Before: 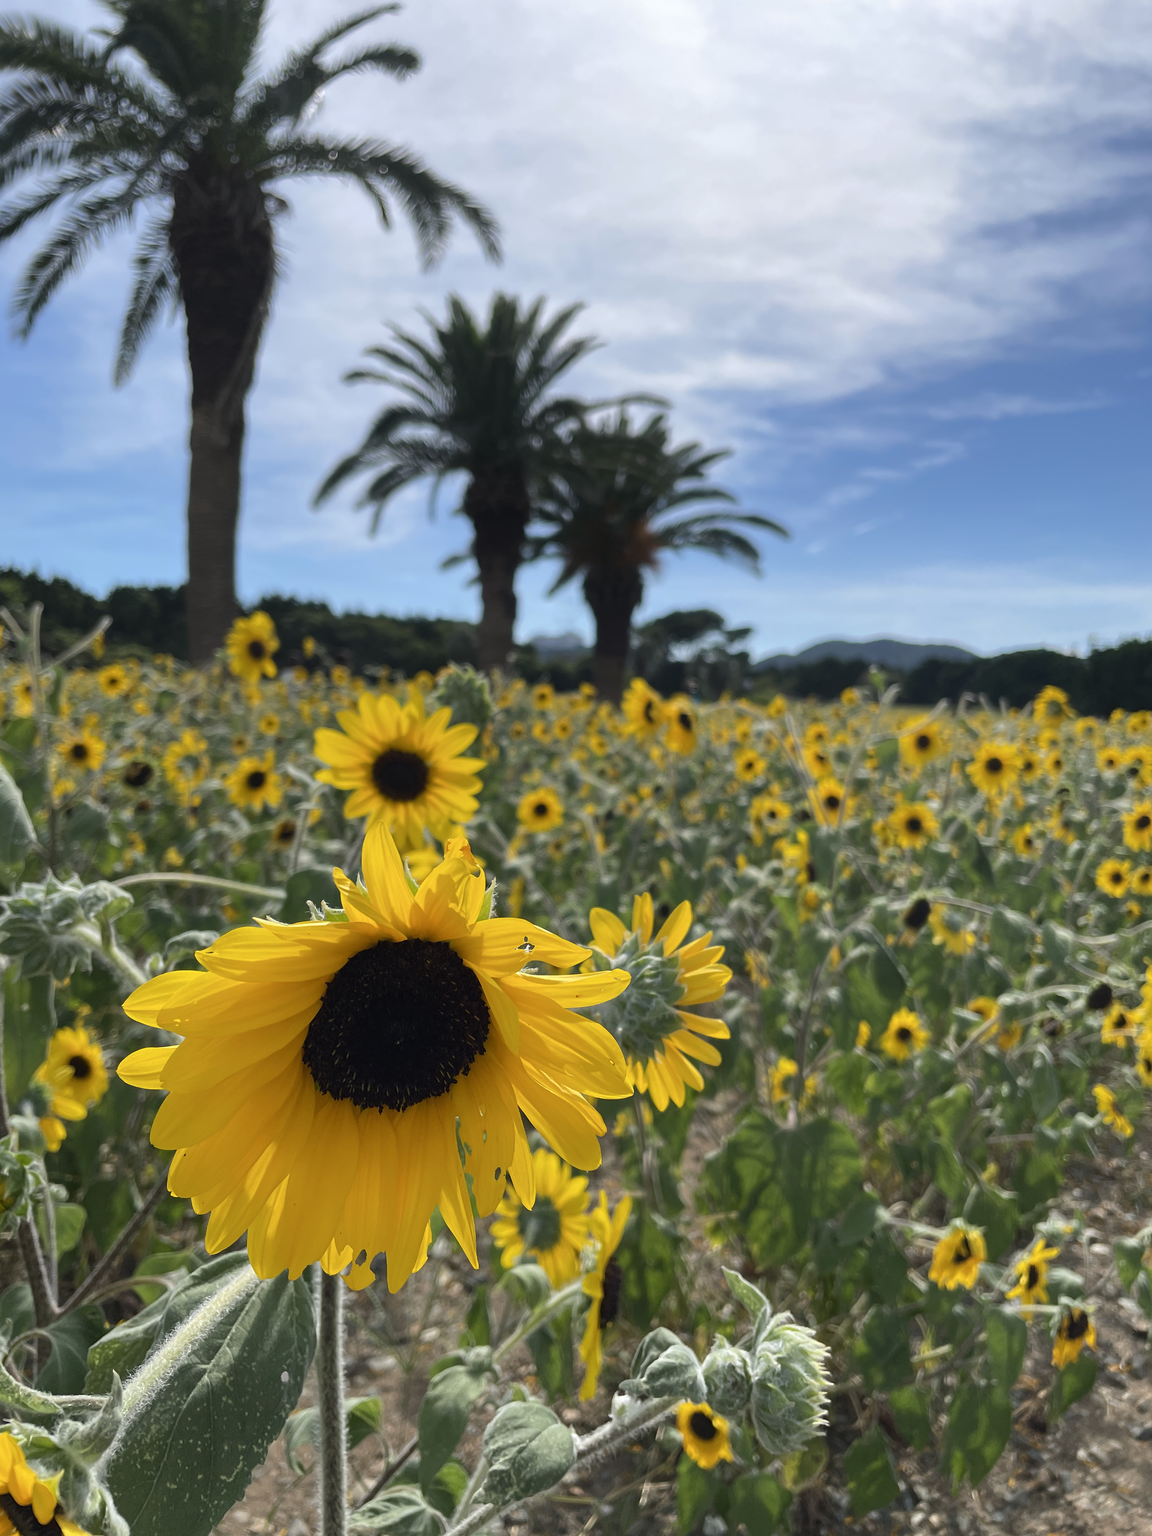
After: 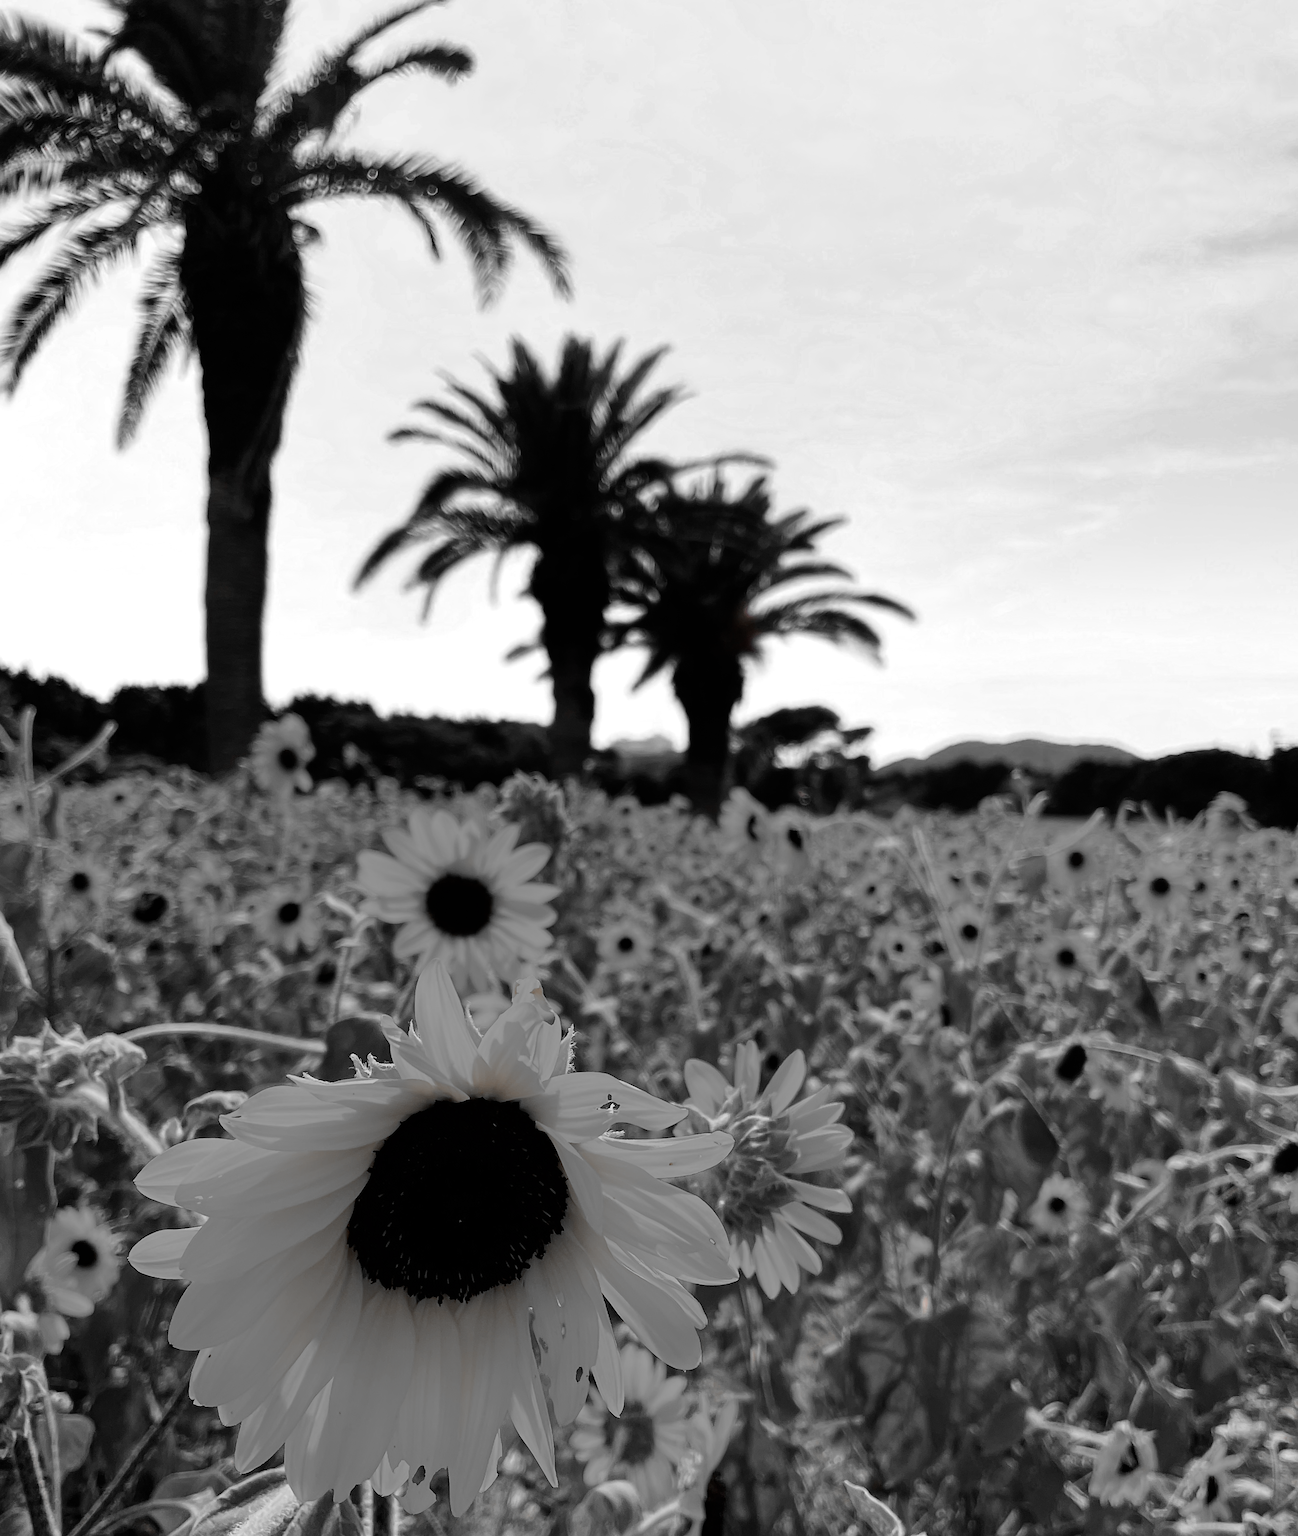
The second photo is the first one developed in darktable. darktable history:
sharpen: radius 1.857, amount 0.396, threshold 1.472
crop and rotate: angle 0.593°, left 0.319%, right 2.897%, bottom 14.1%
filmic rgb: black relative exposure -5.14 EV, white relative exposure 3.96 EV, threshold 5.97 EV, hardness 2.88, contrast 1.3, enable highlight reconstruction true
color zones: curves: ch0 [(0, 0.352) (0.143, 0.407) (0.286, 0.386) (0.429, 0.431) (0.571, 0.829) (0.714, 0.853) (0.857, 0.833) (1, 0.352)]; ch1 [(0, 0.604) (0.072, 0.726) (0.096, 0.608) (0.205, 0.007) (0.571, -0.006) (0.839, -0.013) (0.857, -0.012) (1, 0.604)]
